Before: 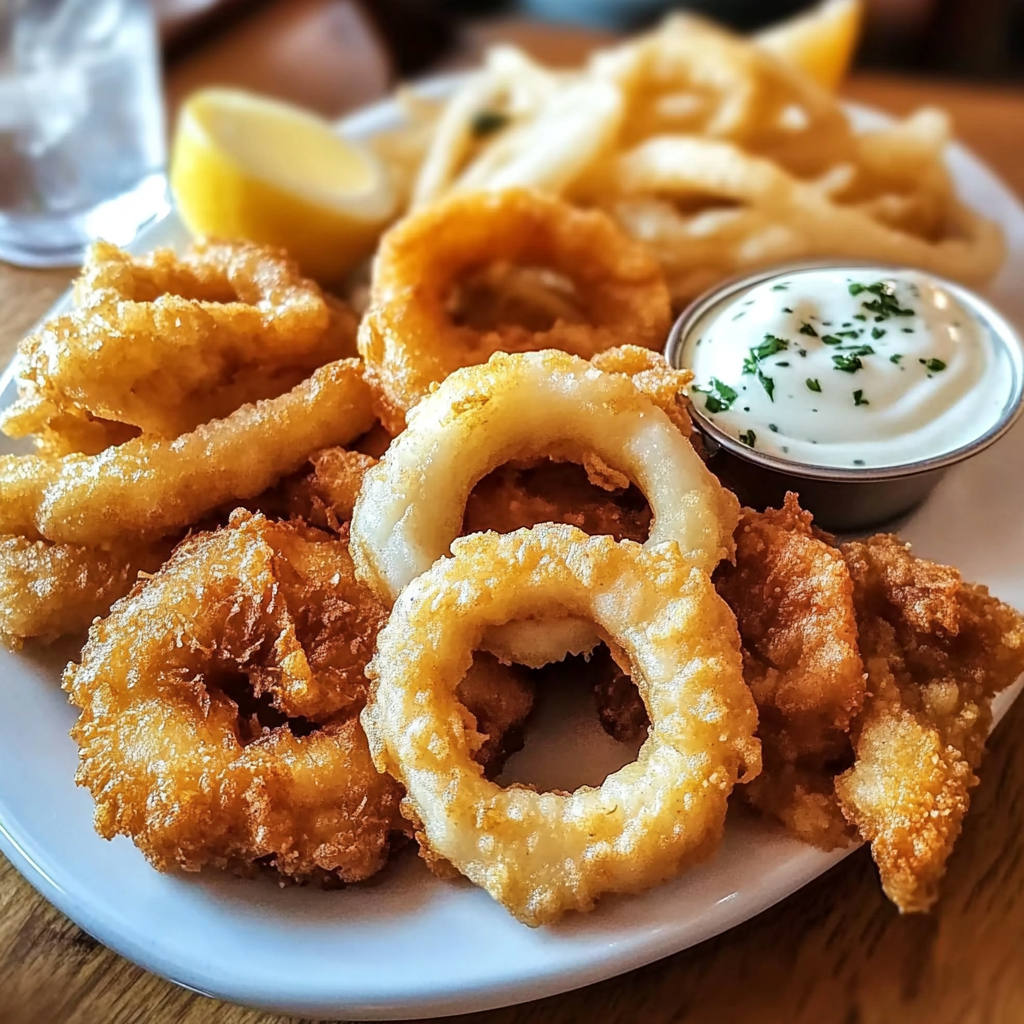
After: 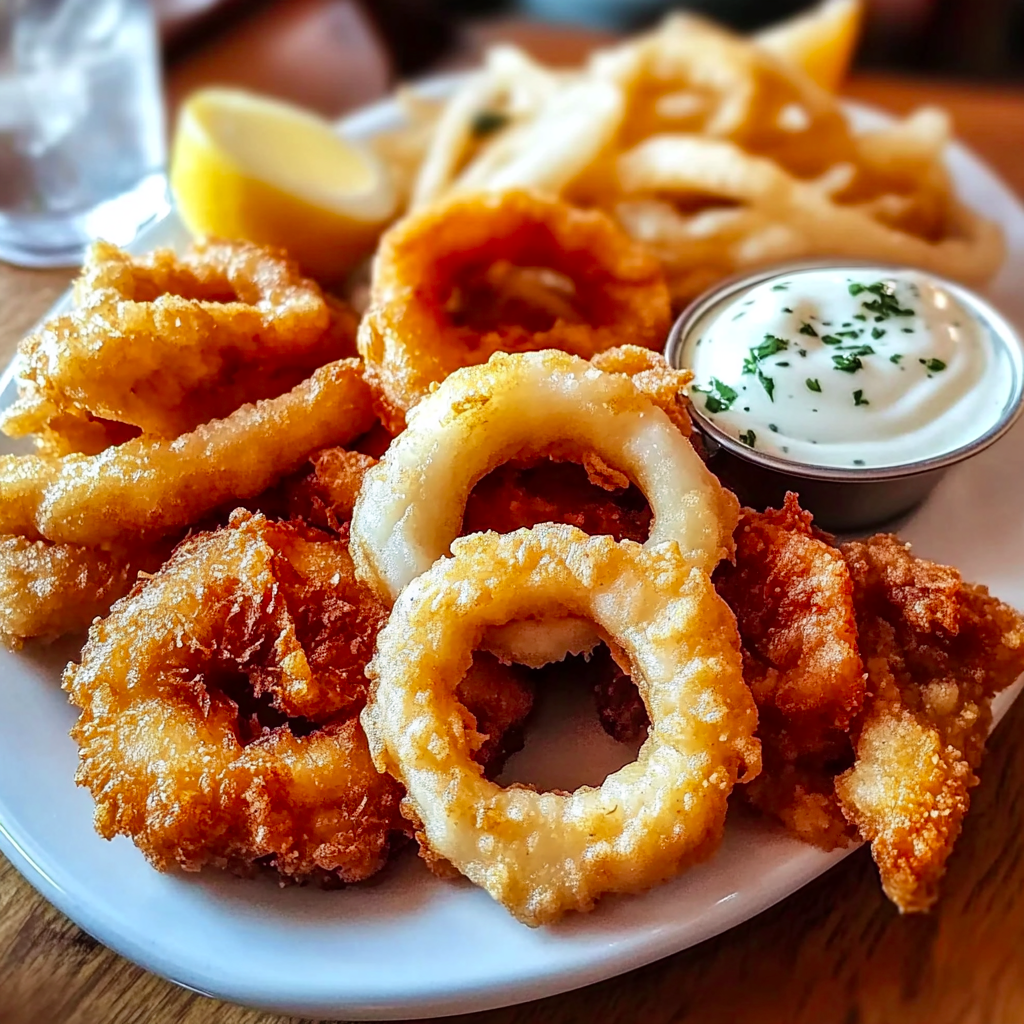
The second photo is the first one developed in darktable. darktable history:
color calibration: output R [0.948, 0.091, -0.04, 0], output G [-0.3, 1.384, -0.085, 0], output B [-0.108, 0.061, 1.08, 0], gray › normalize channels true, illuminant same as pipeline (D50), adaptation none (bypass), x 0.333, y 0.335, temperature 5005.82 K, gamut compression 0.017
contrast brightness saturation: saturation -0.052
